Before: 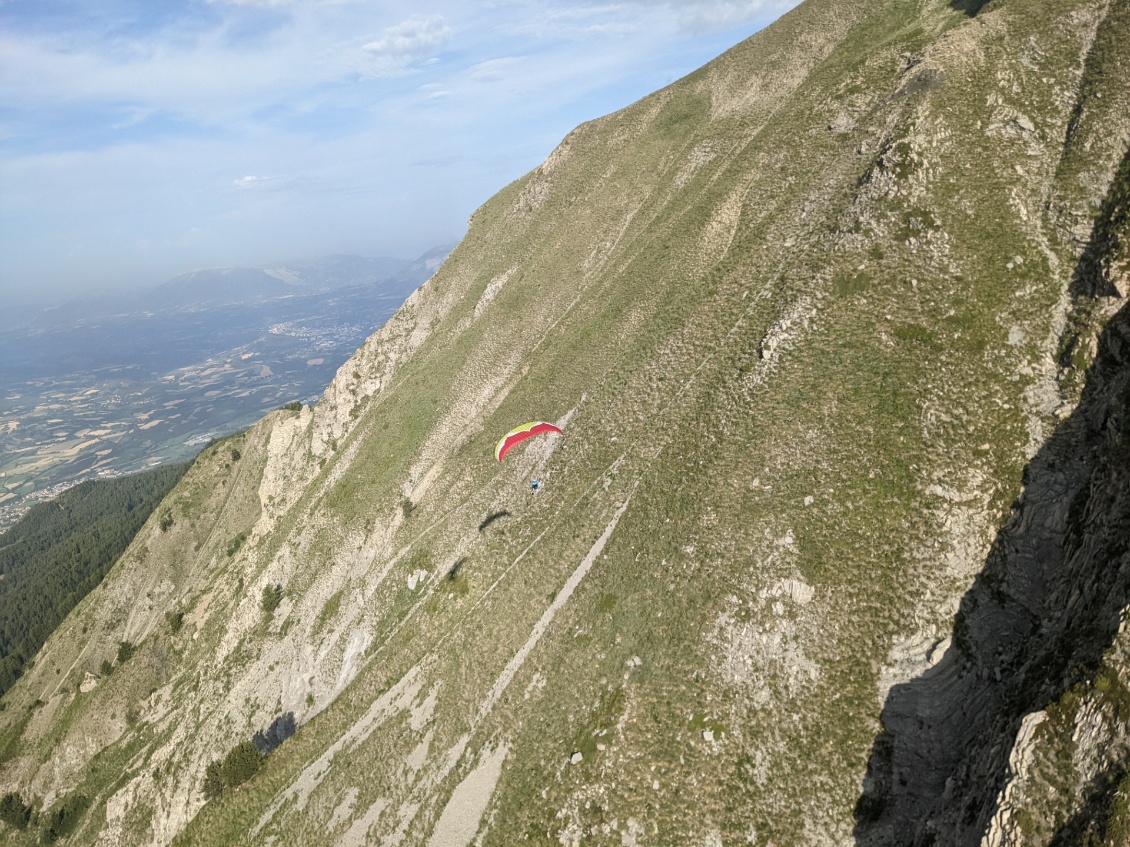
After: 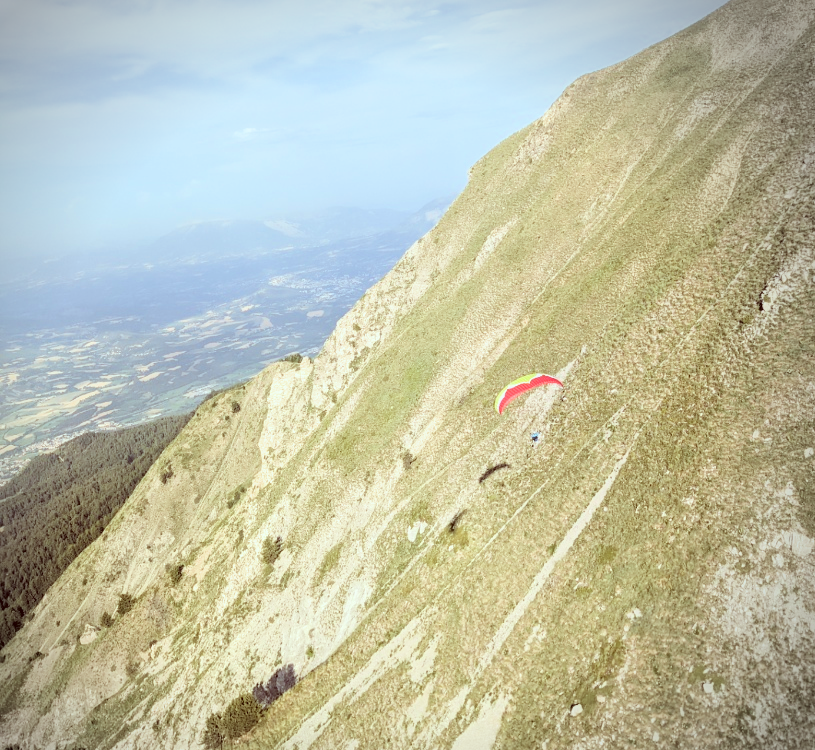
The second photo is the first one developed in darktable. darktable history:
tone equalizer: -8 EV -1.11 EV, -7 EV -0.991 EV, -6 EV -0.842 EV, -5 EV -0.576 EV, -3 EV 0.578 EV, -2 EV 0.846 EV, -1 EV 1.01 EV, +0 EV 1.05 EV
crop: top 5.753%, right 27.875%, bottom 5.621%
vignetting: center (-0.079, 0.061)
color correction: highlights a* -6.97, highlights b* -0.153, shadows a* 20.06, shadows b* 11.01
filmic rgb: black relative exposure -5.05 EV, white relative exposure 4 EV, hardness 2.9, contrast 1.203, color science v6 (2022)
